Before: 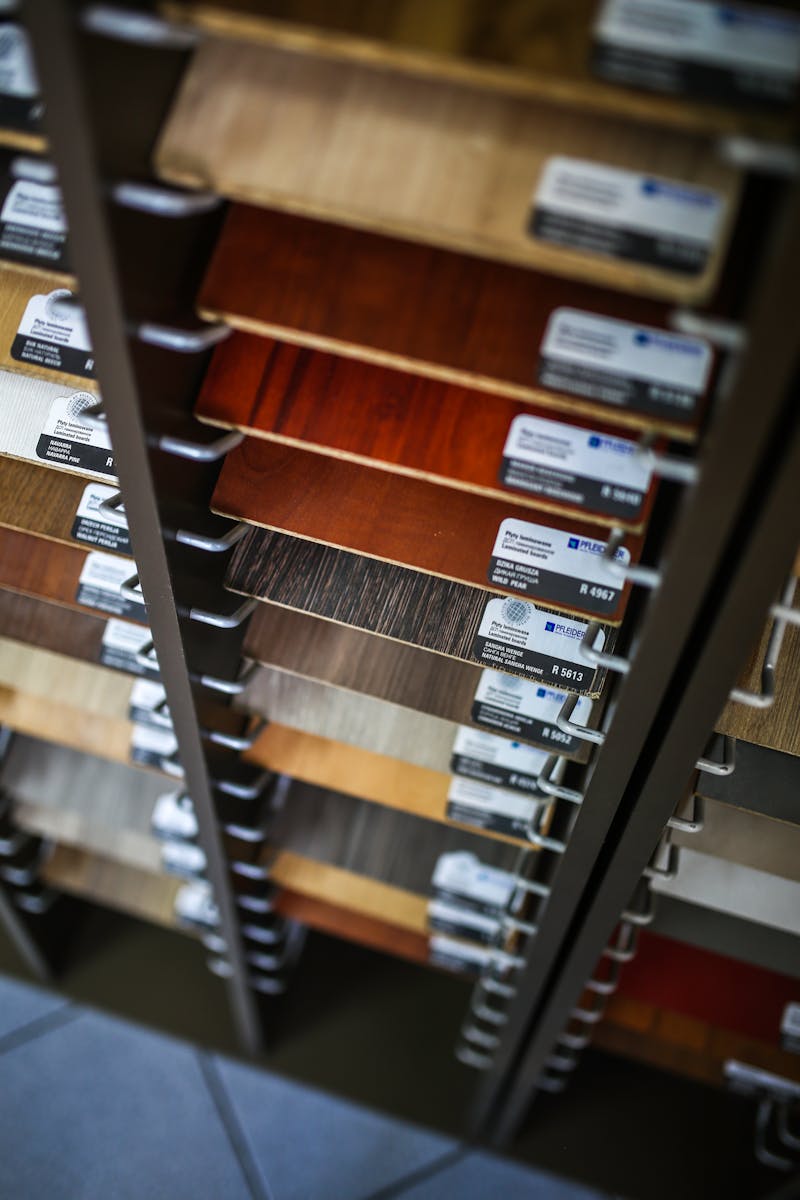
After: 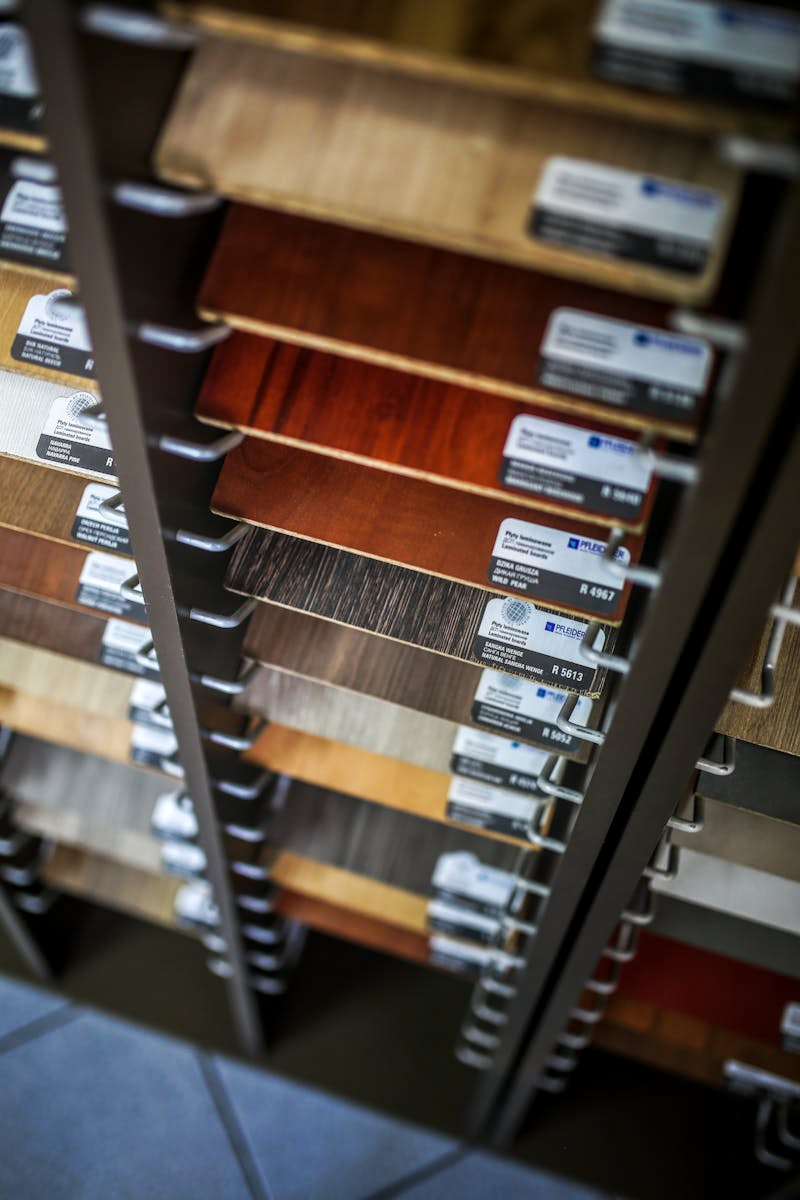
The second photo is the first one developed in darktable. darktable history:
local contrast: on, module defaults
bloom: size 16%, threshold 98%, strength 20%
tone curve: curves: ch0 [(0, 0) (0.003, 0.003) (0.011, 0.011) (0.025, 0.024) (0.044, 0.043) (0.069, 0.068) (0.1, 0.097) (0.136, 0.133) (0.177, 0.173) (0.224, 0.219) (0.277, 0.27) (0.335, 0.327) (0.399, 0.39) (0.468, 0.457) (0.543, 0.545) (0.623, 0.625) (0.709, 0.71) (0.801, 0.801) (0.898, 0.898) (1, 1)], preserve colors none
